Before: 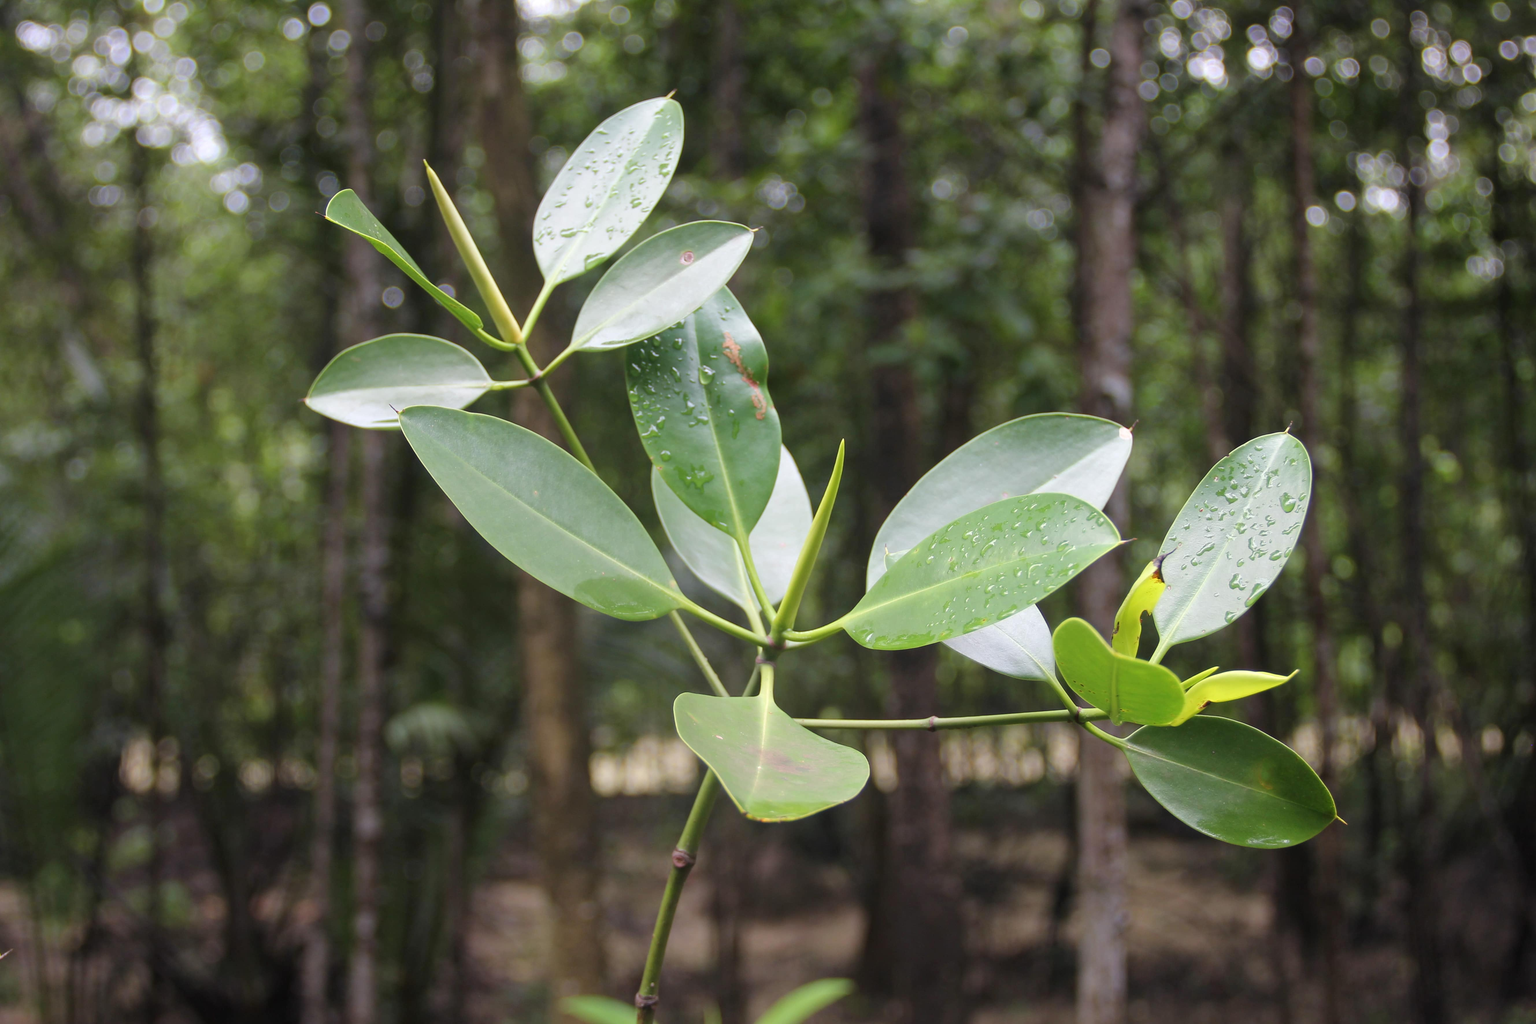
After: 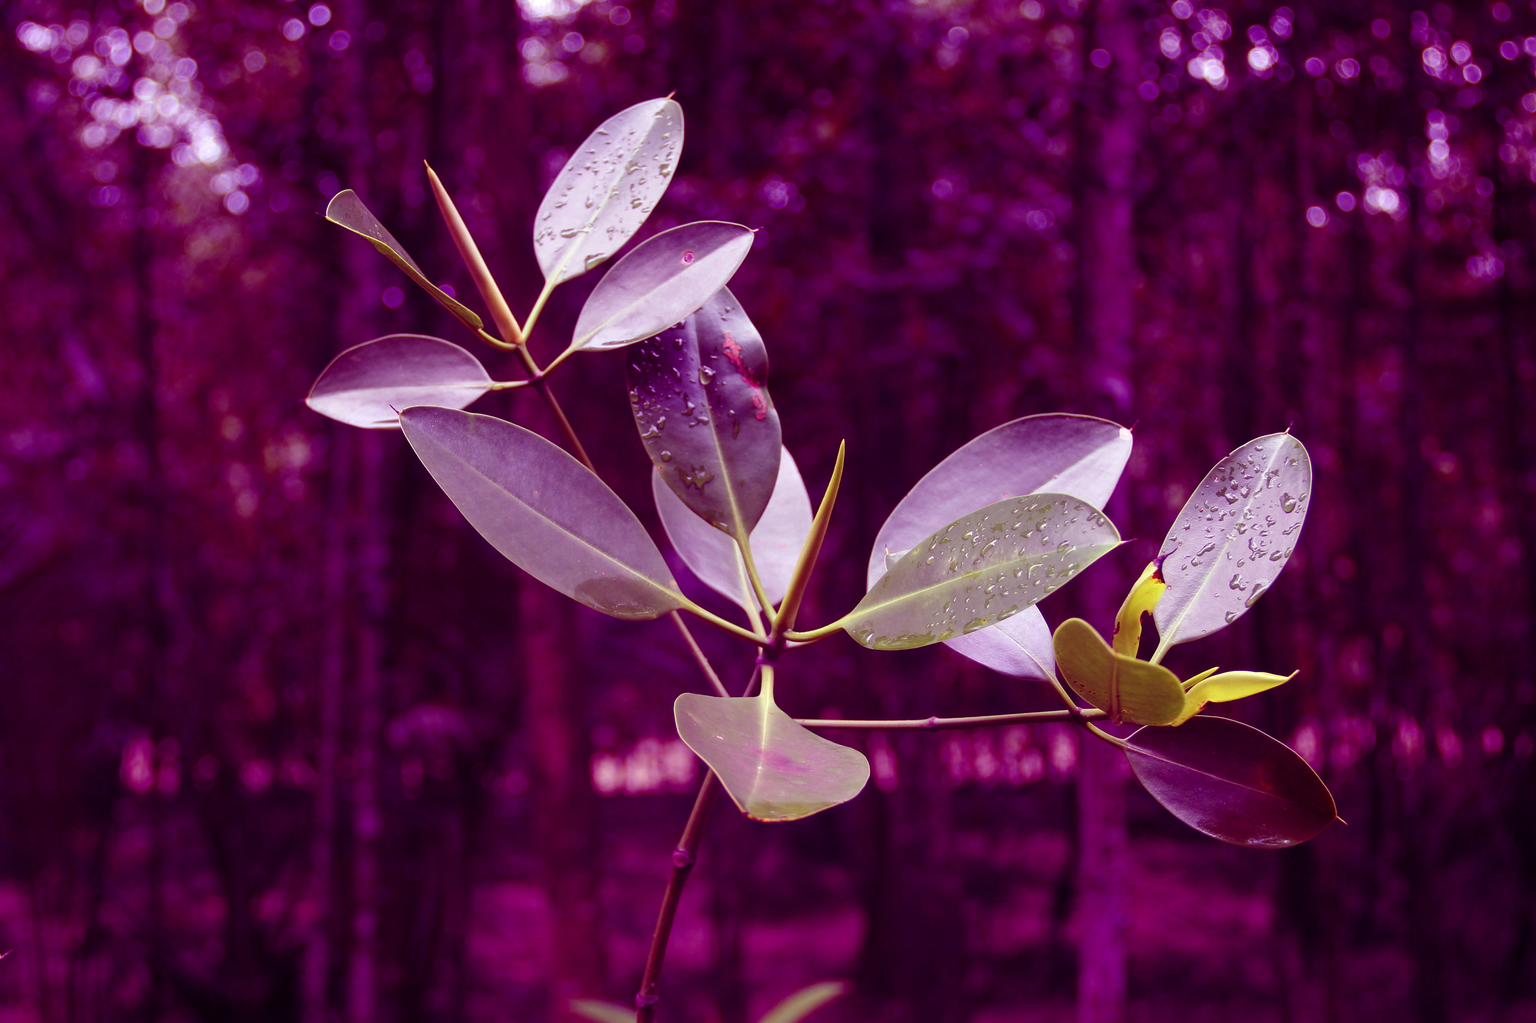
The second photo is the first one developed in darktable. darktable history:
color balance: lift [1, 1, 0.101, 1]
